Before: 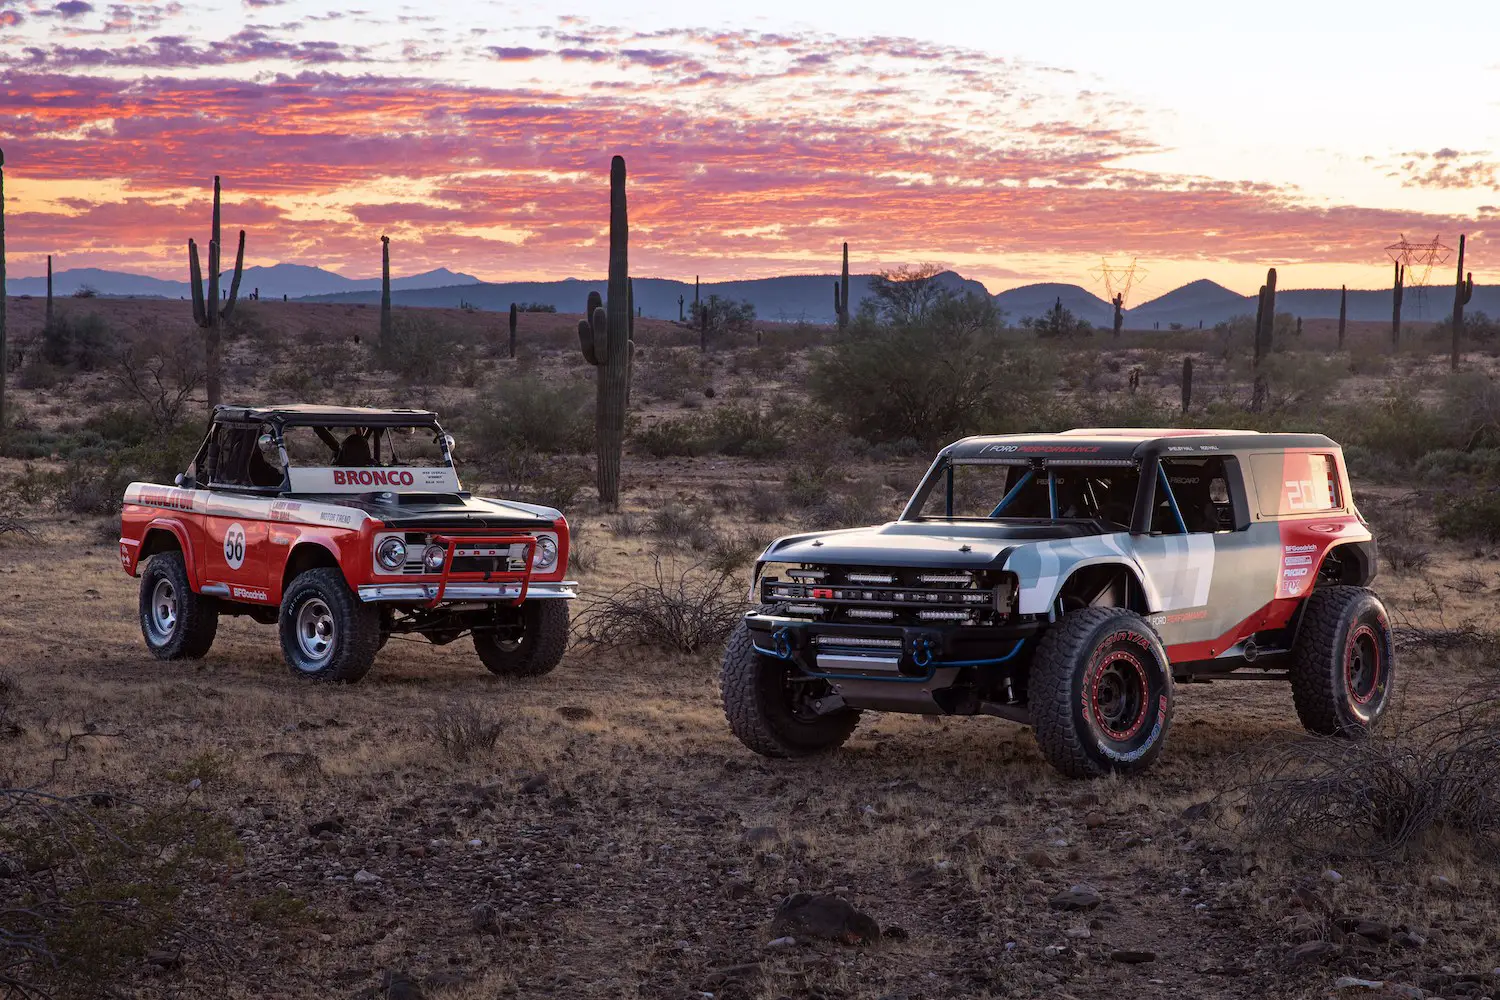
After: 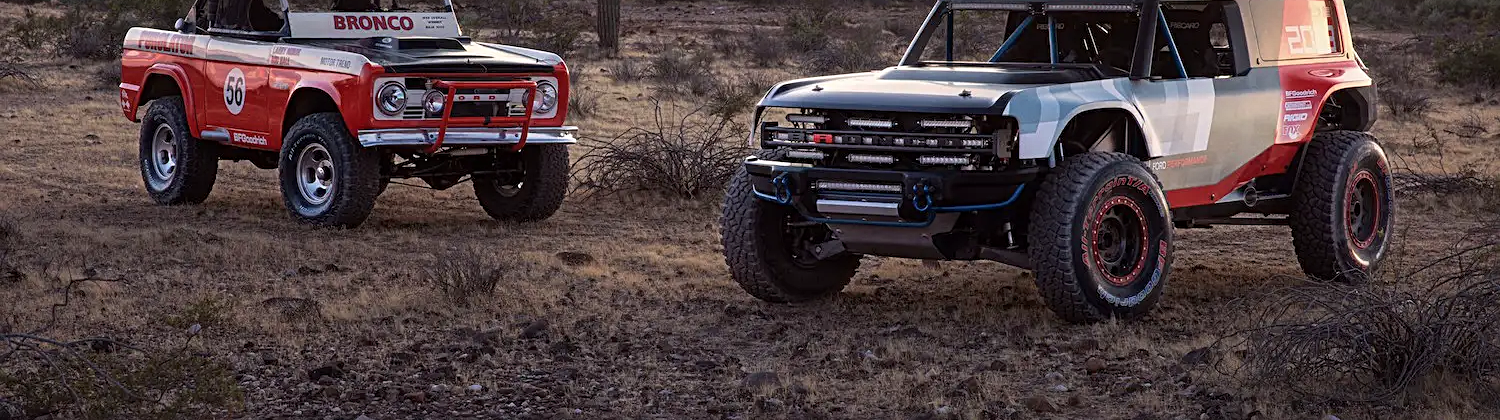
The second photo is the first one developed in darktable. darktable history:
exposure: exposure -0.01 EV, compensate highlight preservation false
crop: top 45.551%, bottom 12.262%
sharpen: radius 2.167, amount 0.381, threshold 0
